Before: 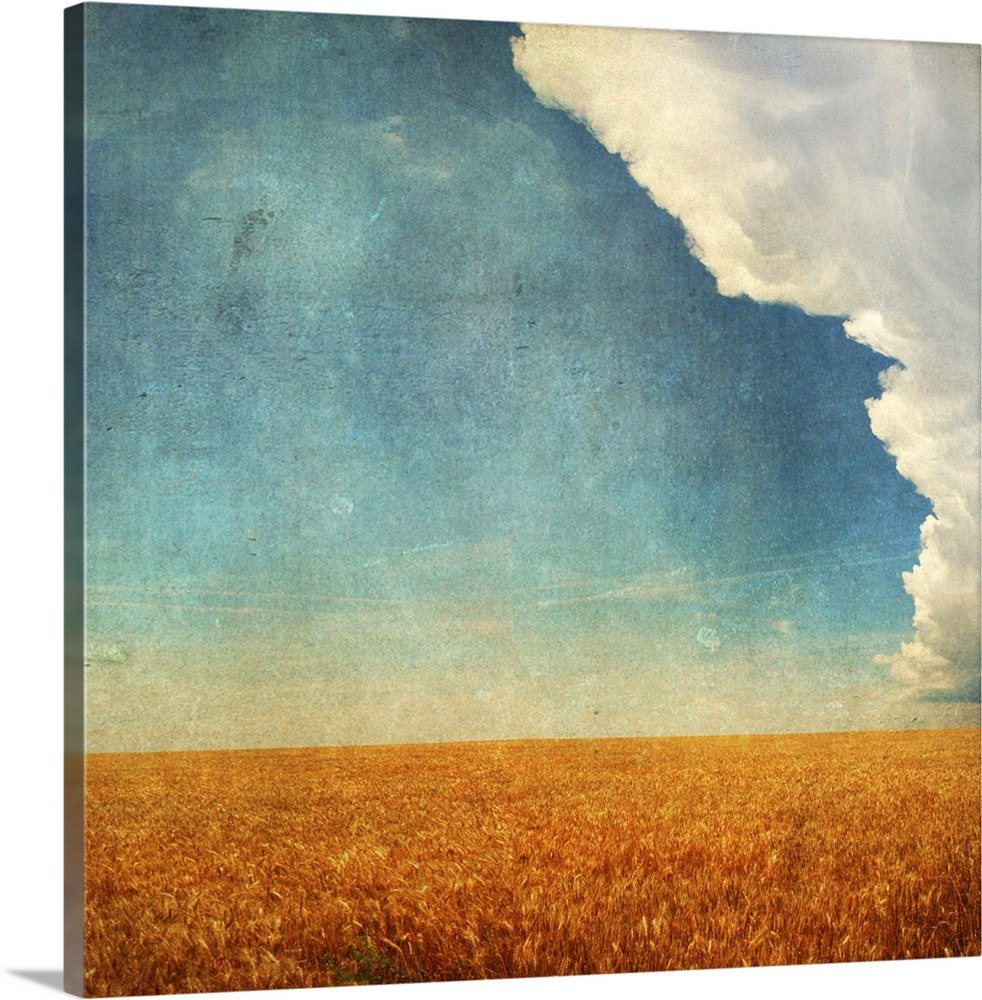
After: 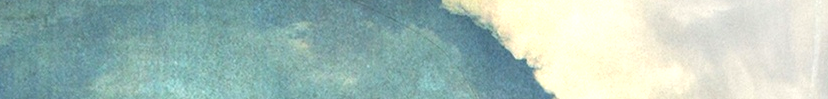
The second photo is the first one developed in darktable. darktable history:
exposure: black level correction 0.001, exposure 0.5 EV, compensate exposure bias true, compensate highlight preservation false
crop and rotate: left 9.644%, top 9.491%, right 6.021%, bottom 80.509%
